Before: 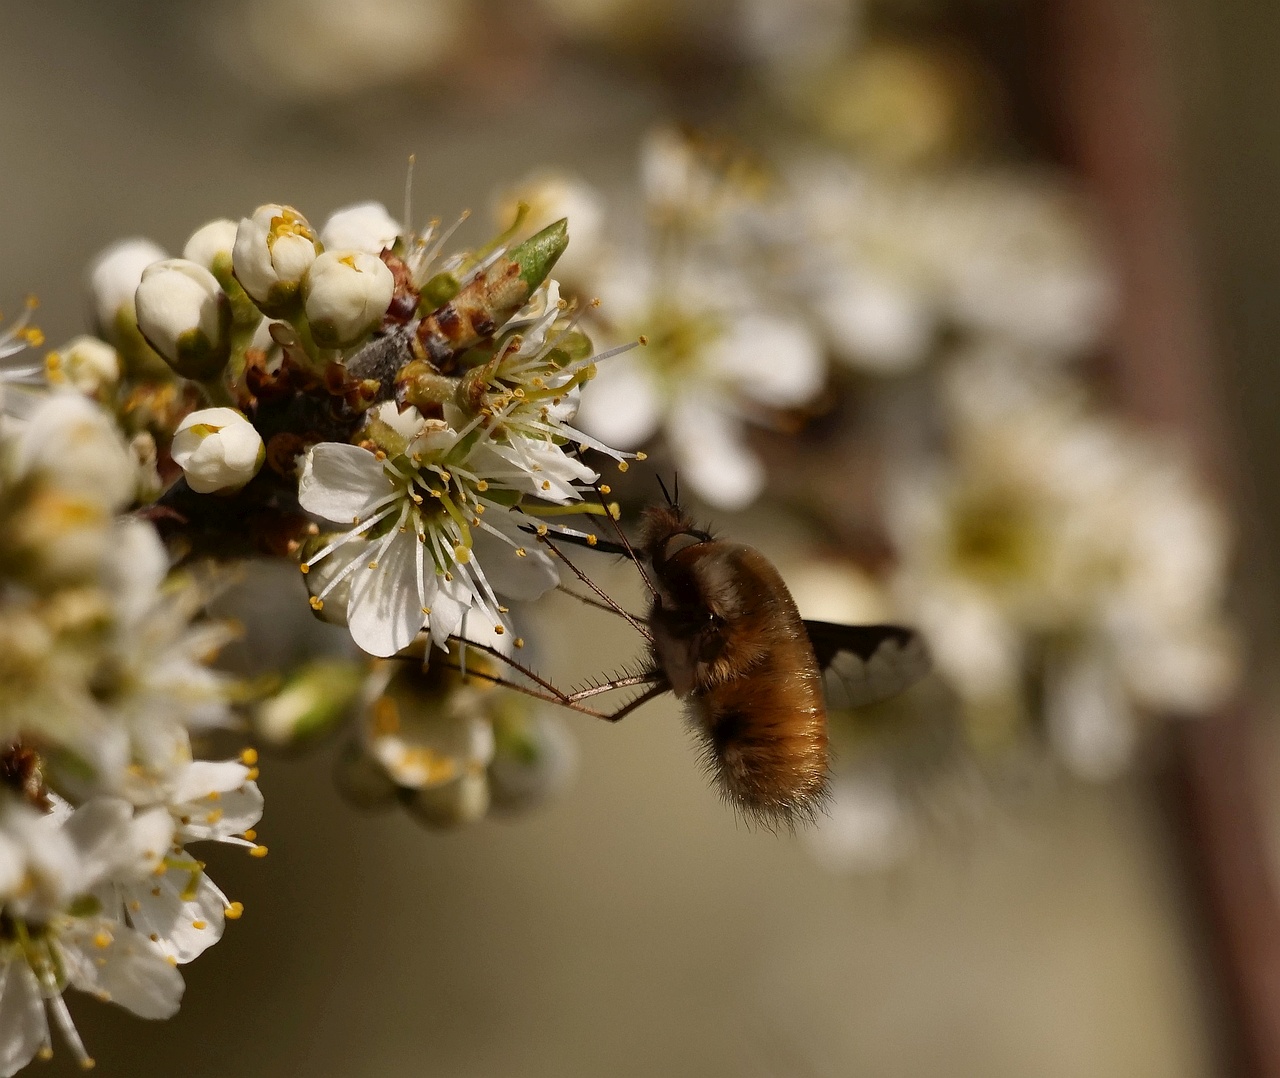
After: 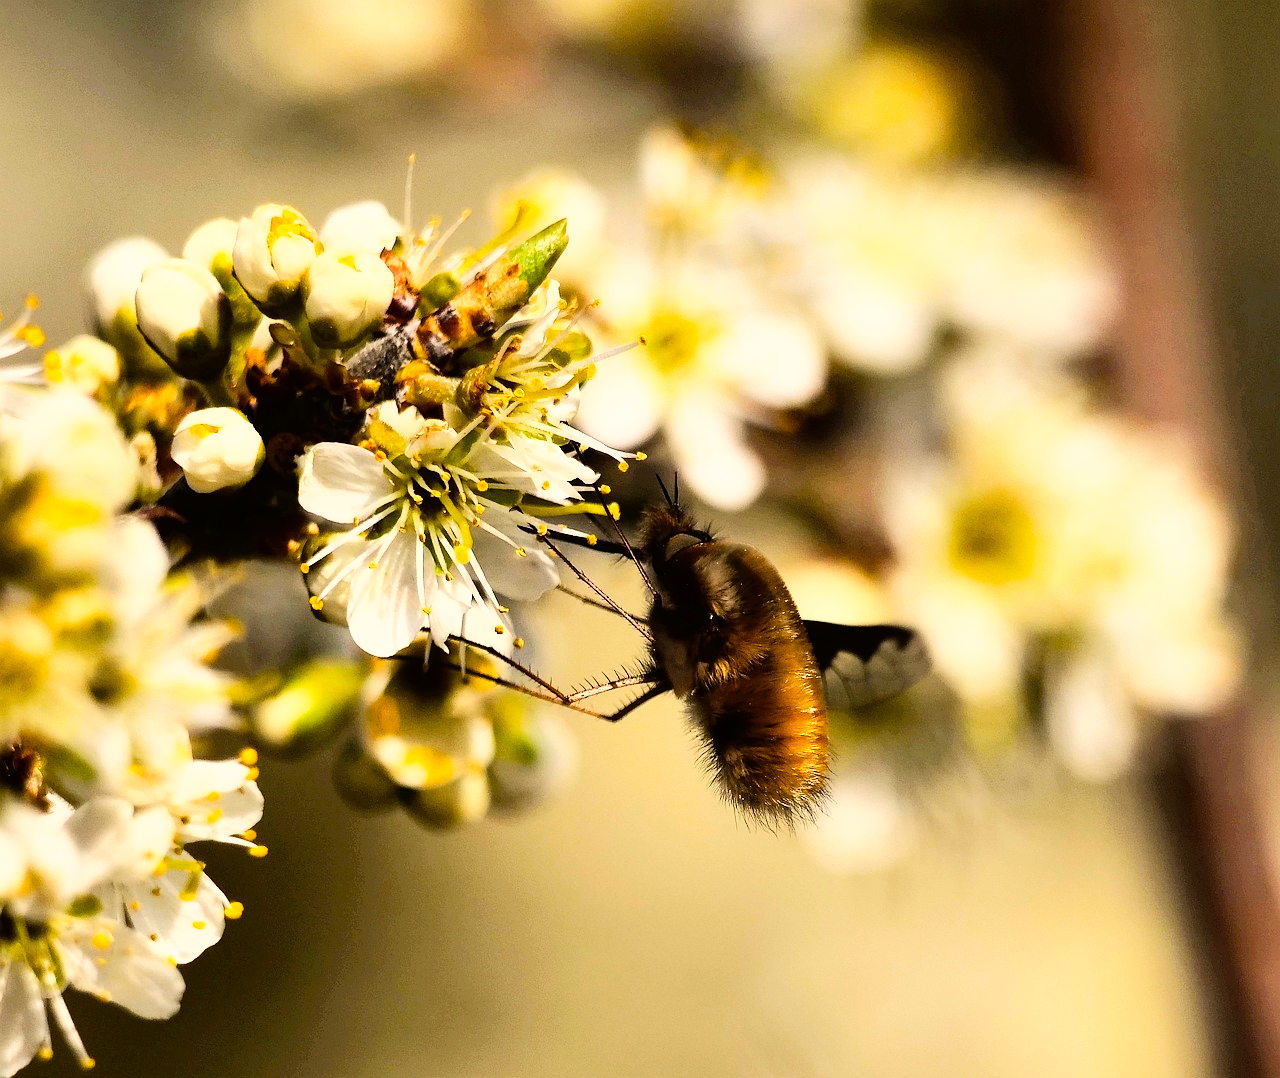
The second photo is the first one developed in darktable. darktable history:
color balance rgb: perceptual saturation grading › global saturation 29.594%
tone equalizer: -8 EV -0.405 EV, -7 EV -0.356 EV, -6 EV -0.355 EV, -5 EV -0.256 EV, -3 EV 0.243 EV, -2 EV 0.337 EV, -1 EV 0.407 EV, +0 EV 0.408 EV
color correction: highlights b* 3.01
base curve: curves: ch0 [(0, 0) (0.007, 0.004) (0.027, 0.03) (0.046, 0.07) (0.207, 0.54) (0.442, 0.872) (0.673, 0.972) (1, 1)]
